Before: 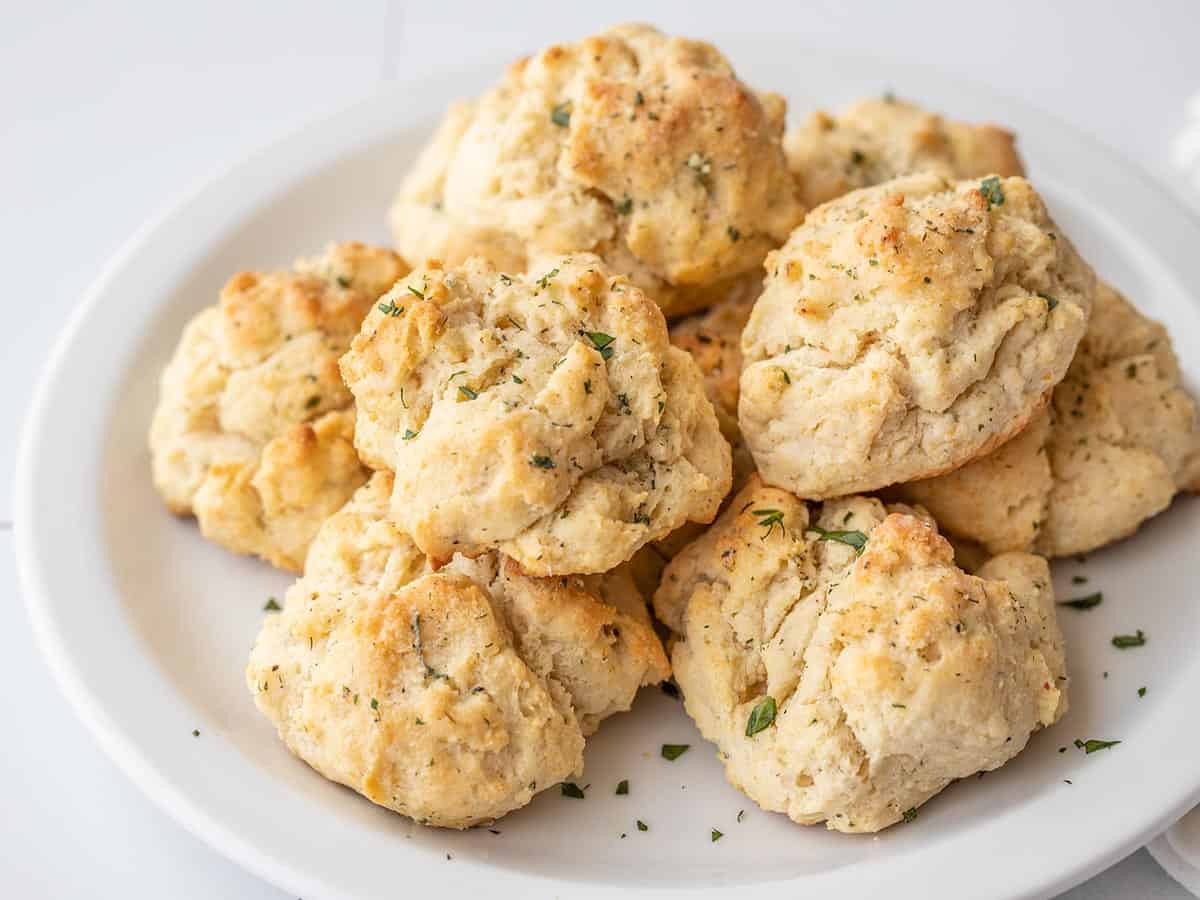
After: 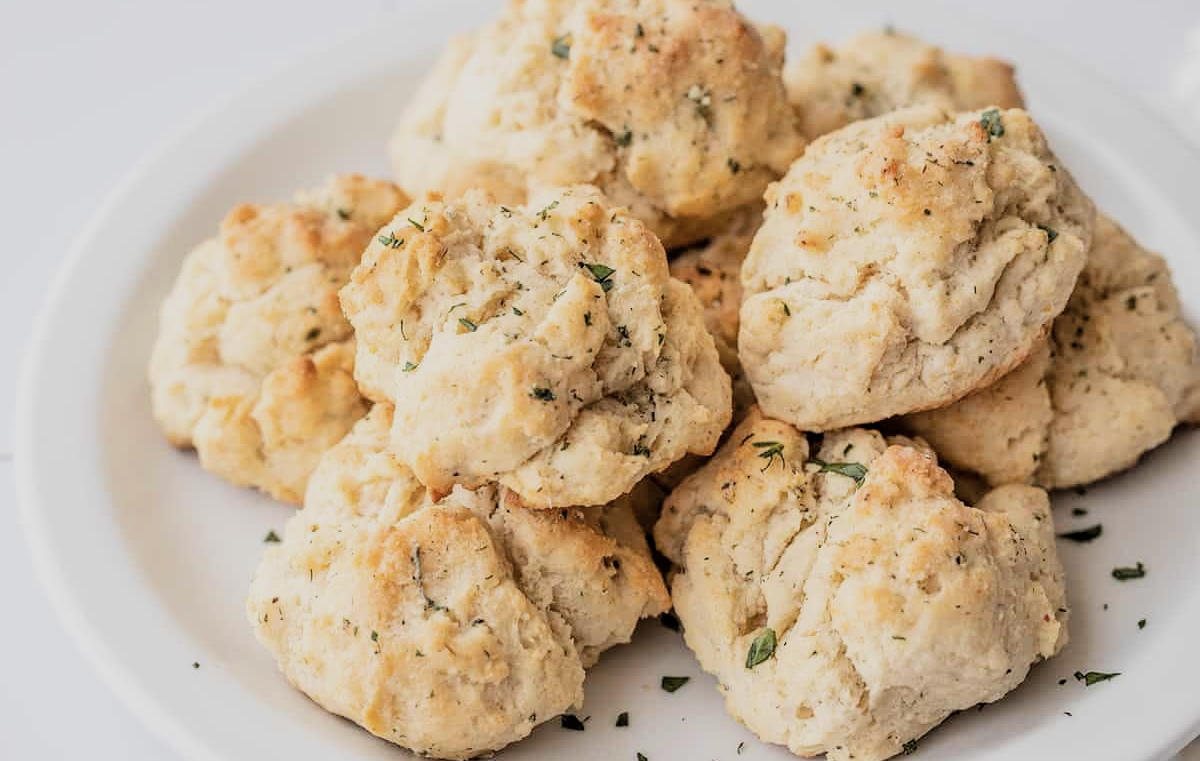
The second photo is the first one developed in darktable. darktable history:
filmic rgb: black relative exposure -7.49 EV, white relative exposure 5 EV, hardness 3.31, contrast 1.297
crop: top 7.576%, bottom 7.775%
color zones: curves: ch0 [(0, 0.5) (0.143, 0.5) (0.286, 0.5) (0.429, 0.504) (0.571, 0.5) (0.714, 0.509) (0.857, 0.5) (1, 0.5)]; ch1 [(0, 0.425) (0.143, 0.425) (0.286, 0.375) (0.429, 0.405) (0.571, 0.5) (0.714, 0.47) (0.857, 0.425) (1, 0.435)]; ch2 [(0, 0.5) (0.143, 0.5) (0.286, 0.5) (0.429, 0.517) (0.571, 0.5) (0.714, 0.51) (0.857, 0.5) (1, 0.5)]
